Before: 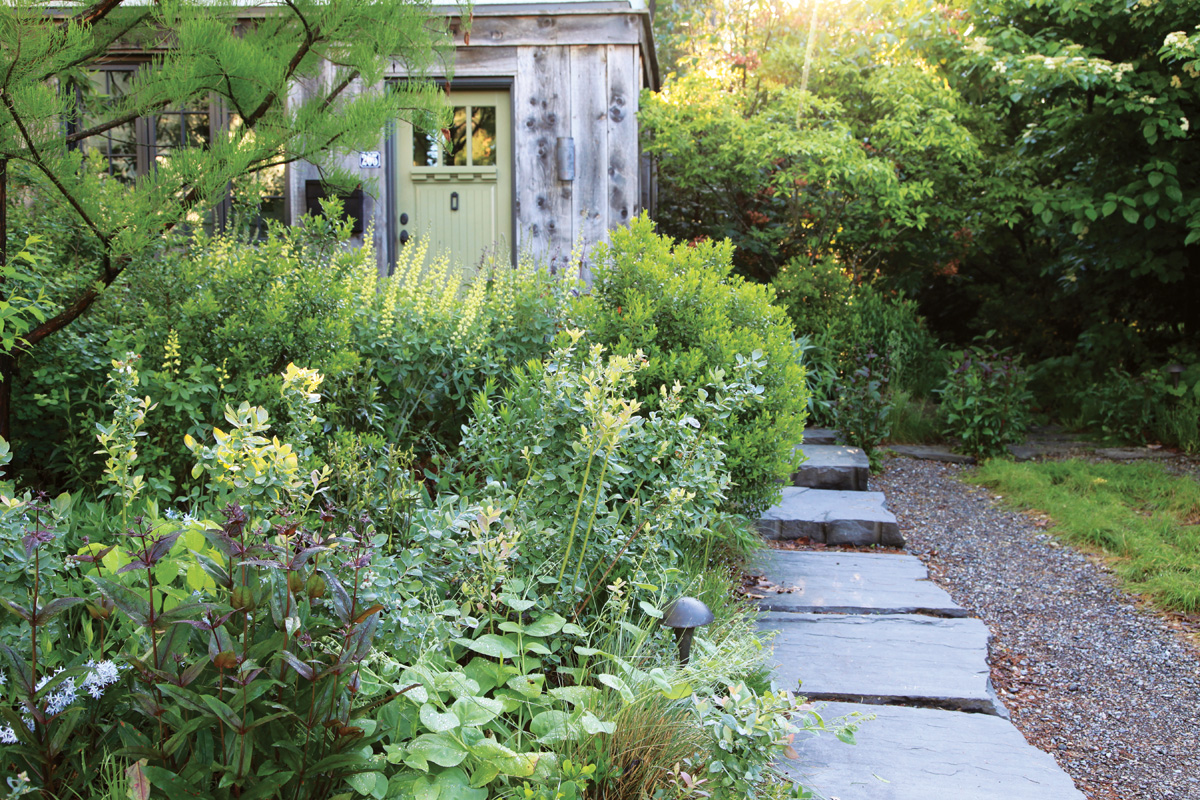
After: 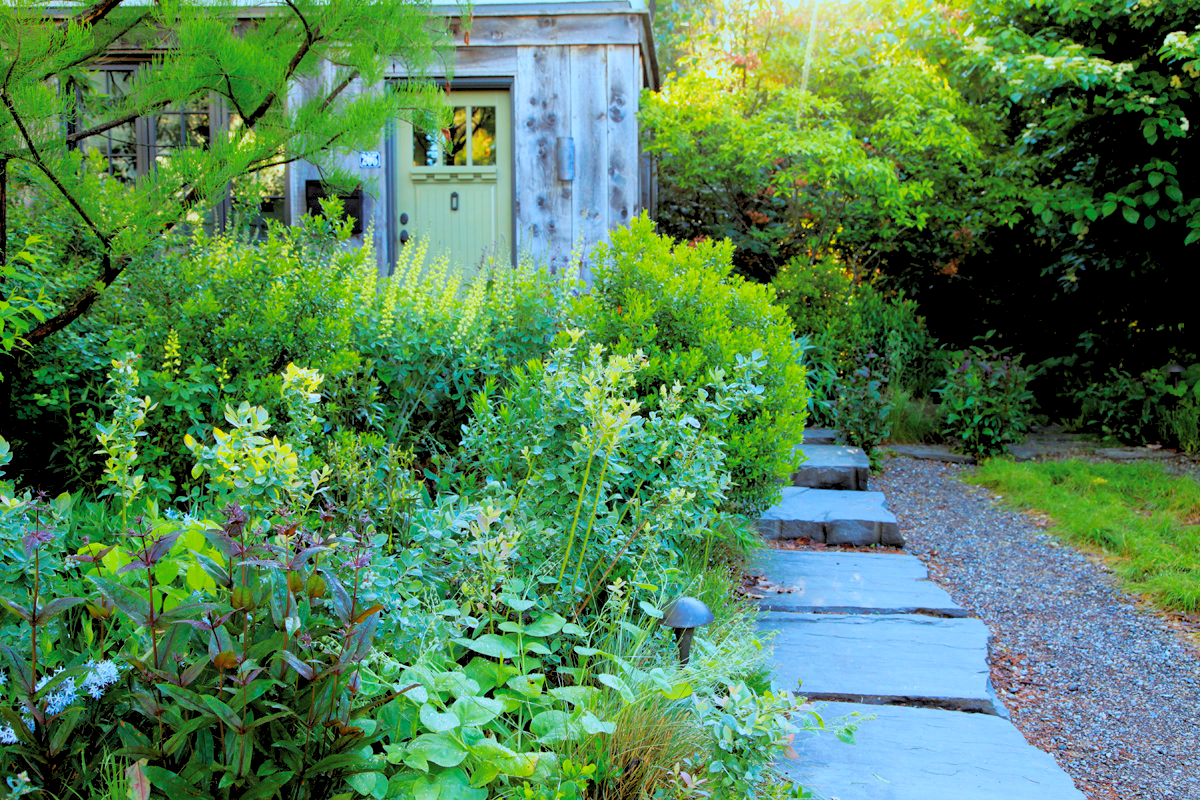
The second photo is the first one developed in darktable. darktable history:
color balance rgb: linear chroma grading › global chroma 15%, perceptual saturation grading › global saturation 30%
color correction: highlights a* -11.71, highlights b* -15.58
rgb levels: preserve colors sum RGB, levels [[0.038, 0.433, 0.934], [0, 0.5, 1], [0, 0.5, 1]]
